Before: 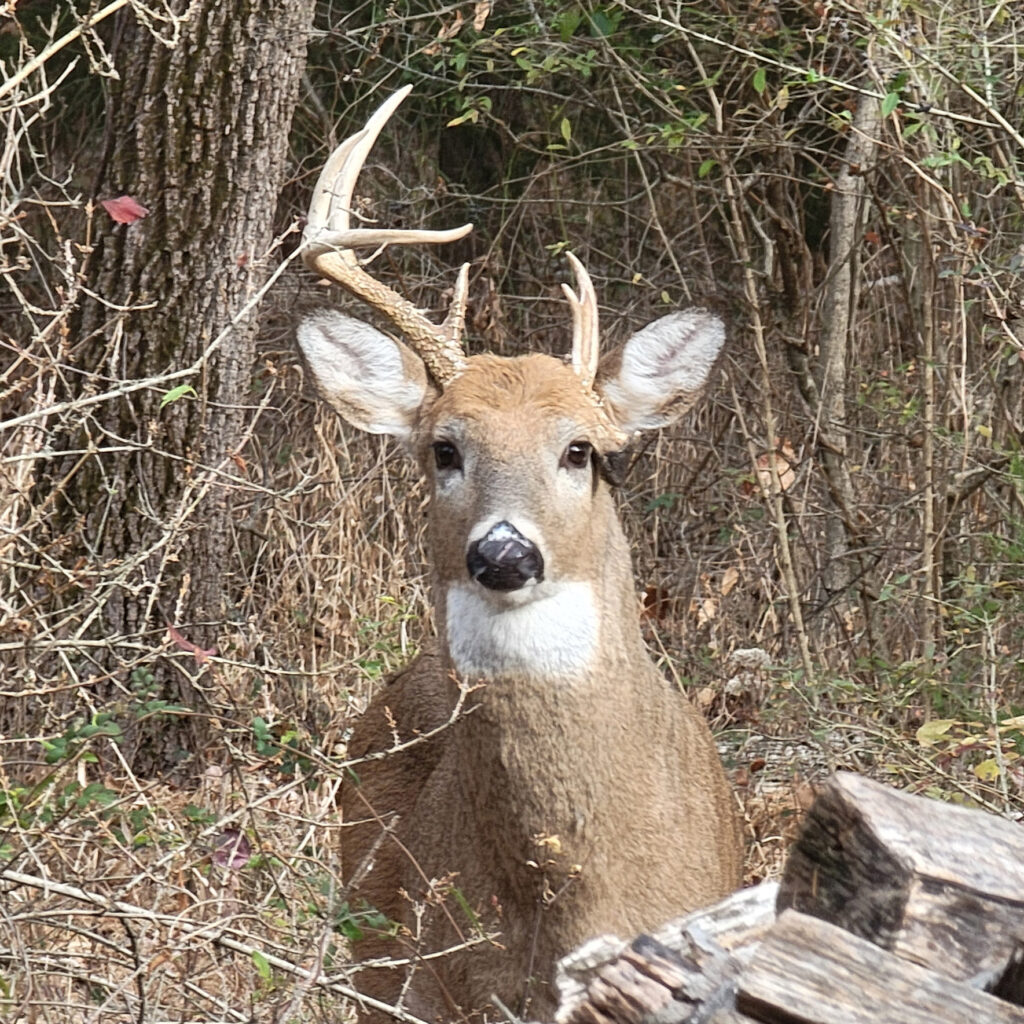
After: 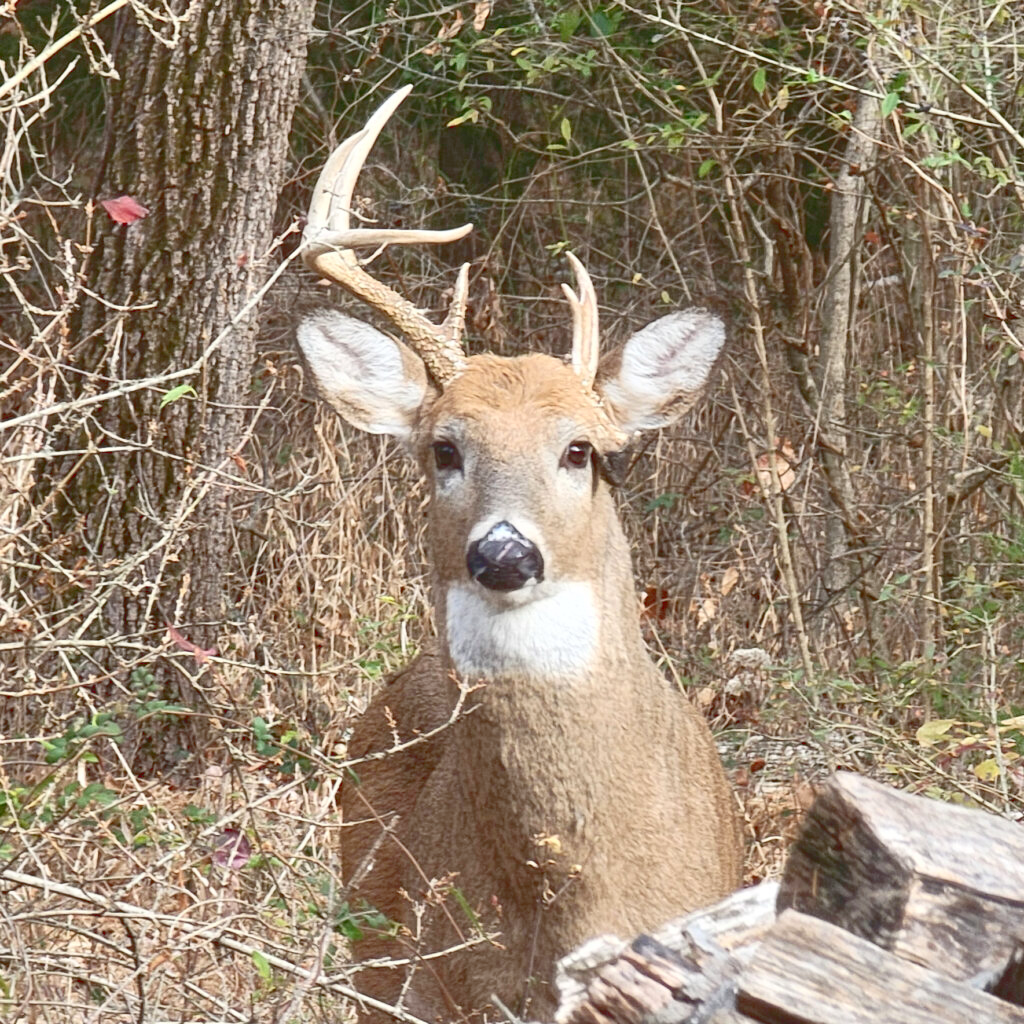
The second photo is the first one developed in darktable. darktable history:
contrast brightness saturation: contrast 0.14
tone curve: curves: ch0 [(0, 0.137) (1, 1)], color space Lab, linked channels, preserve colors none
